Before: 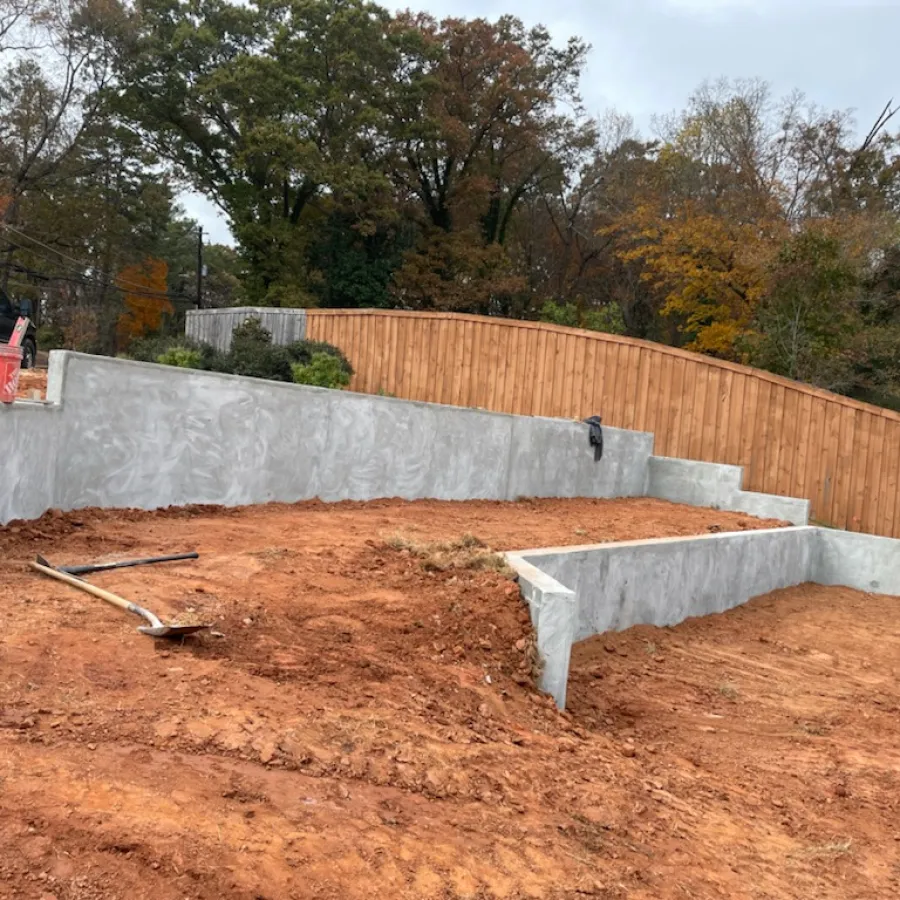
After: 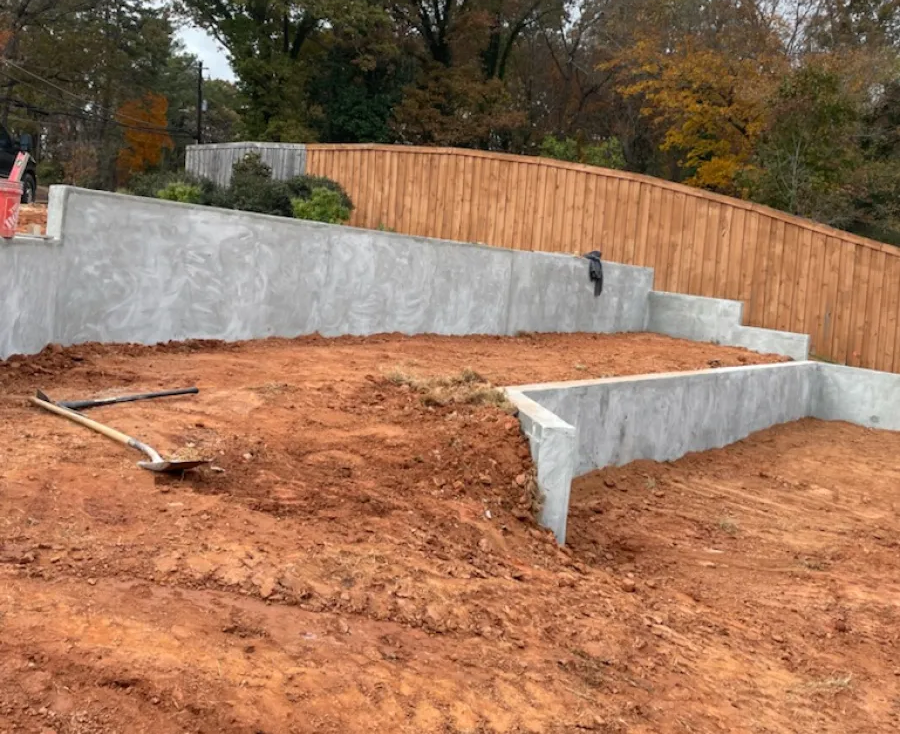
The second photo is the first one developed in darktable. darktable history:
crop and rotate: top 18.415%
